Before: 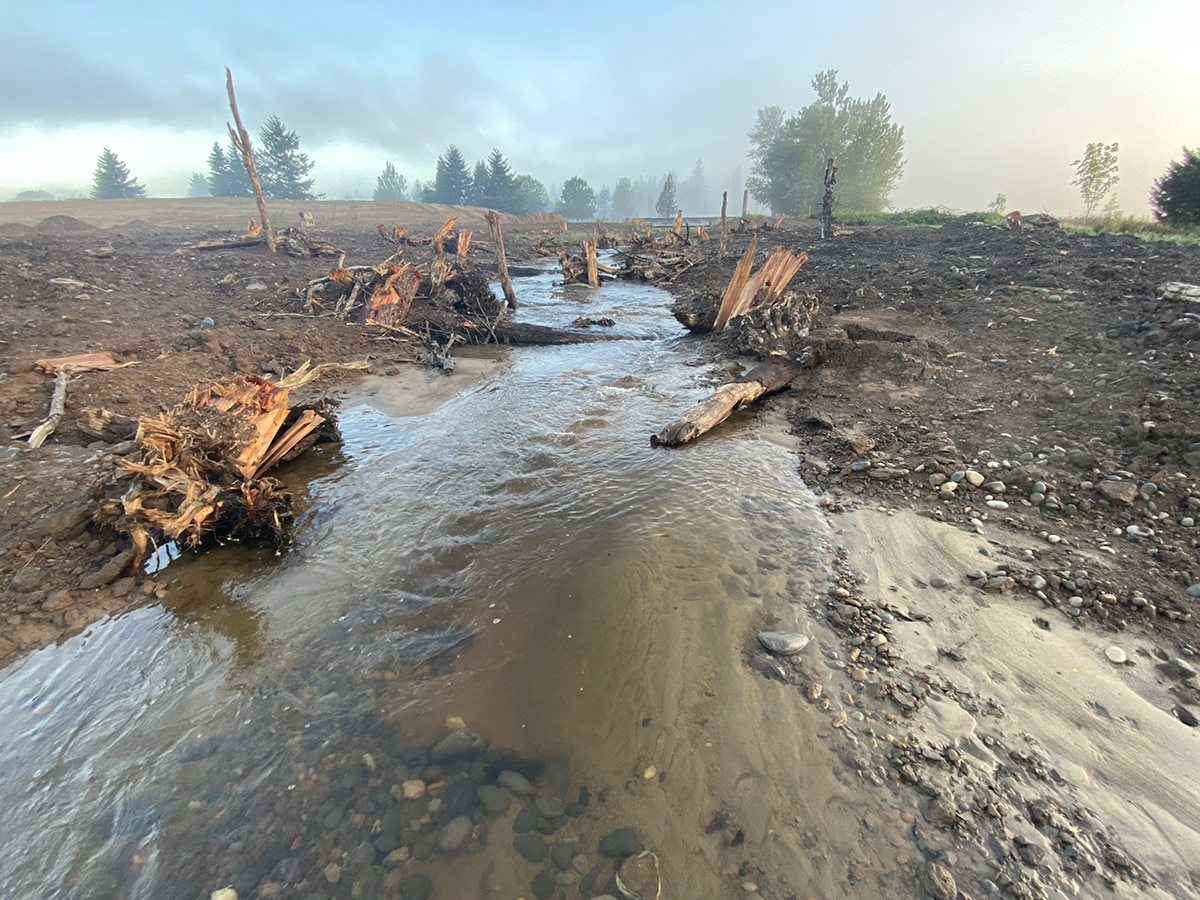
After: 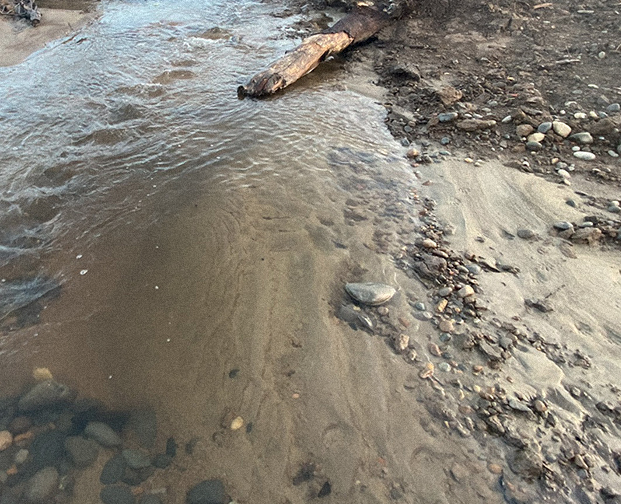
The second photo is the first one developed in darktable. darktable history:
crop: left 34.479%, top 38.822%, right 13.718%, bottom 5.172%
grain: mid-tones bias 0%
contrast brightness saturation: contrast 0.11, saturation -0.17
